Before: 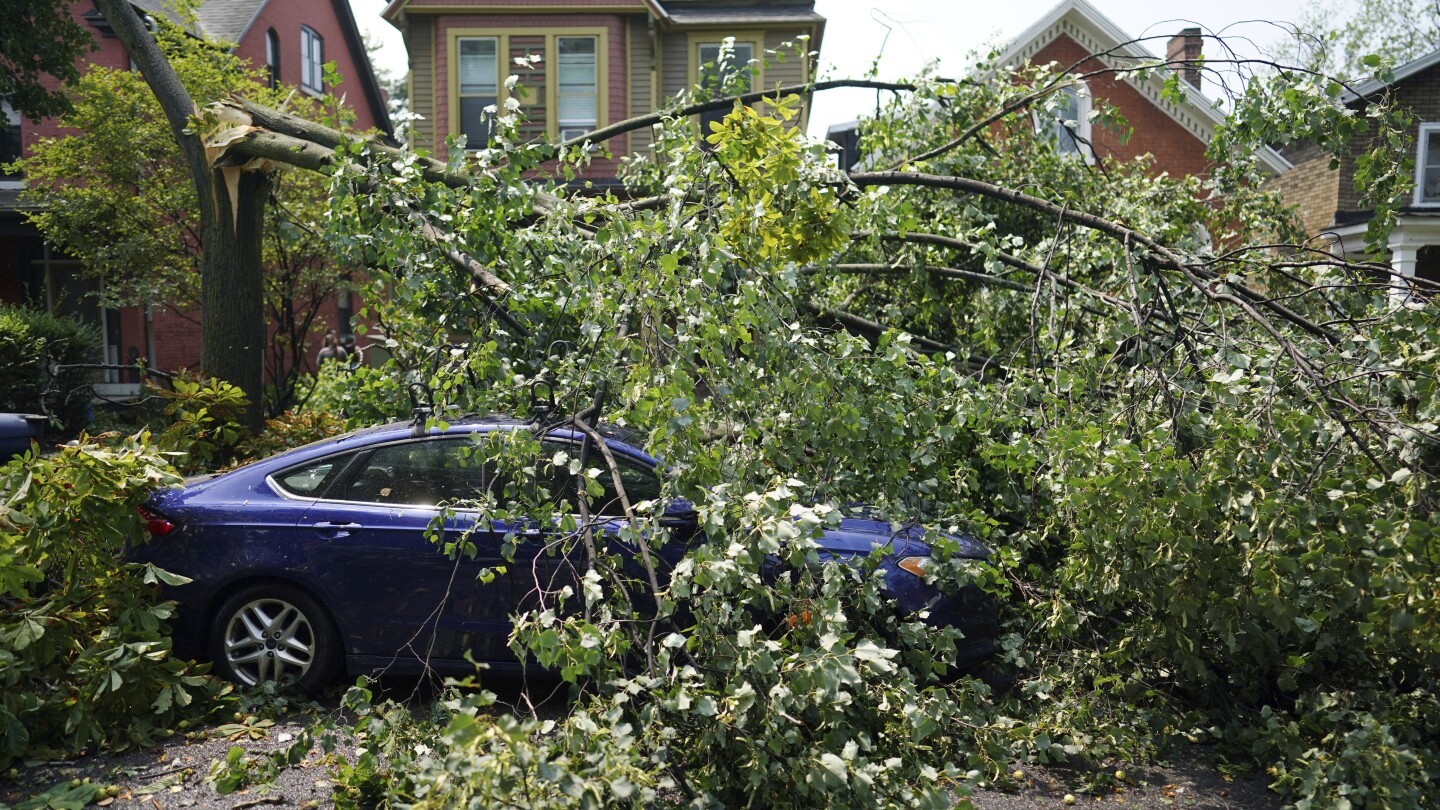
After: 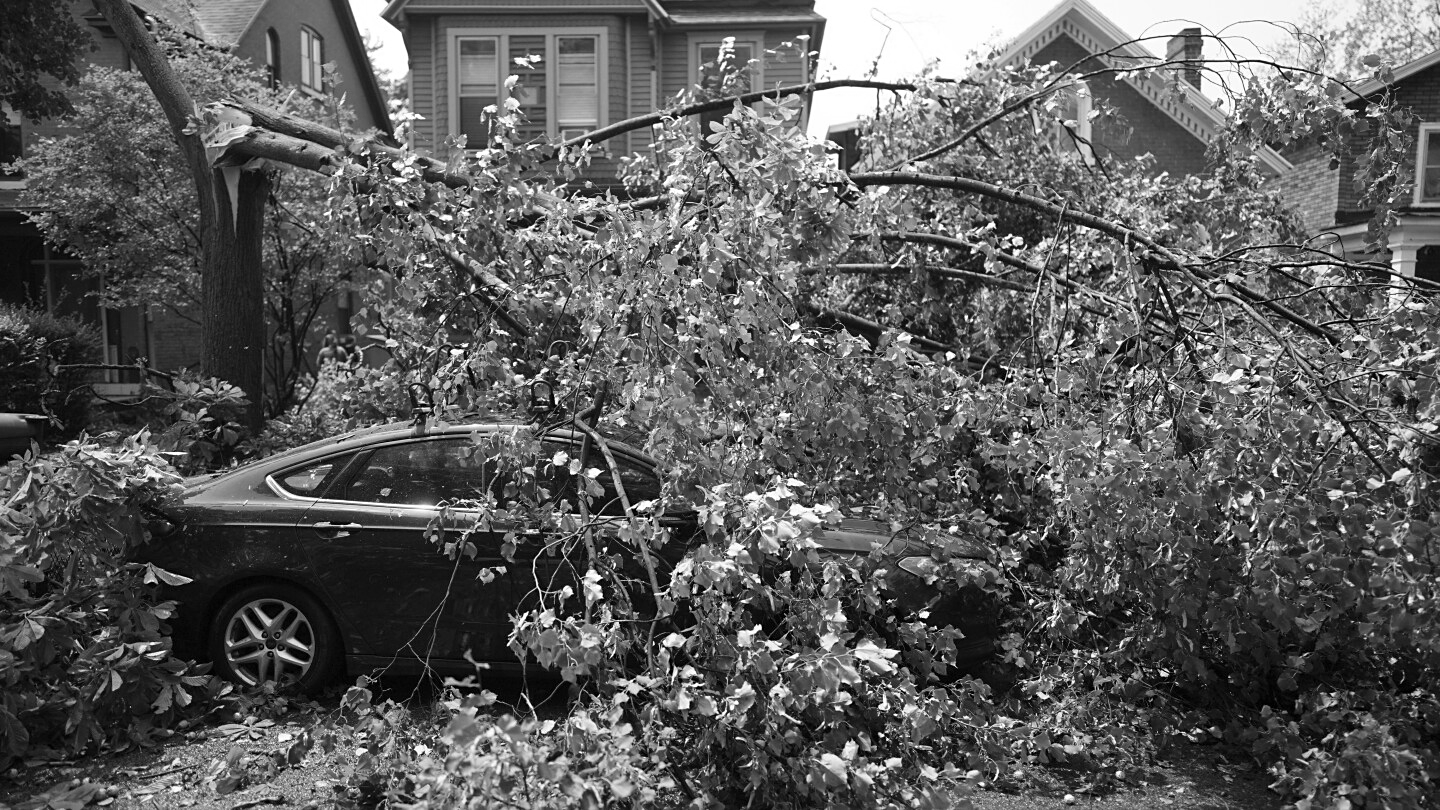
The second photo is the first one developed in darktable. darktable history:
sharpen: amount 0.2
monochrome: on, module defaults
